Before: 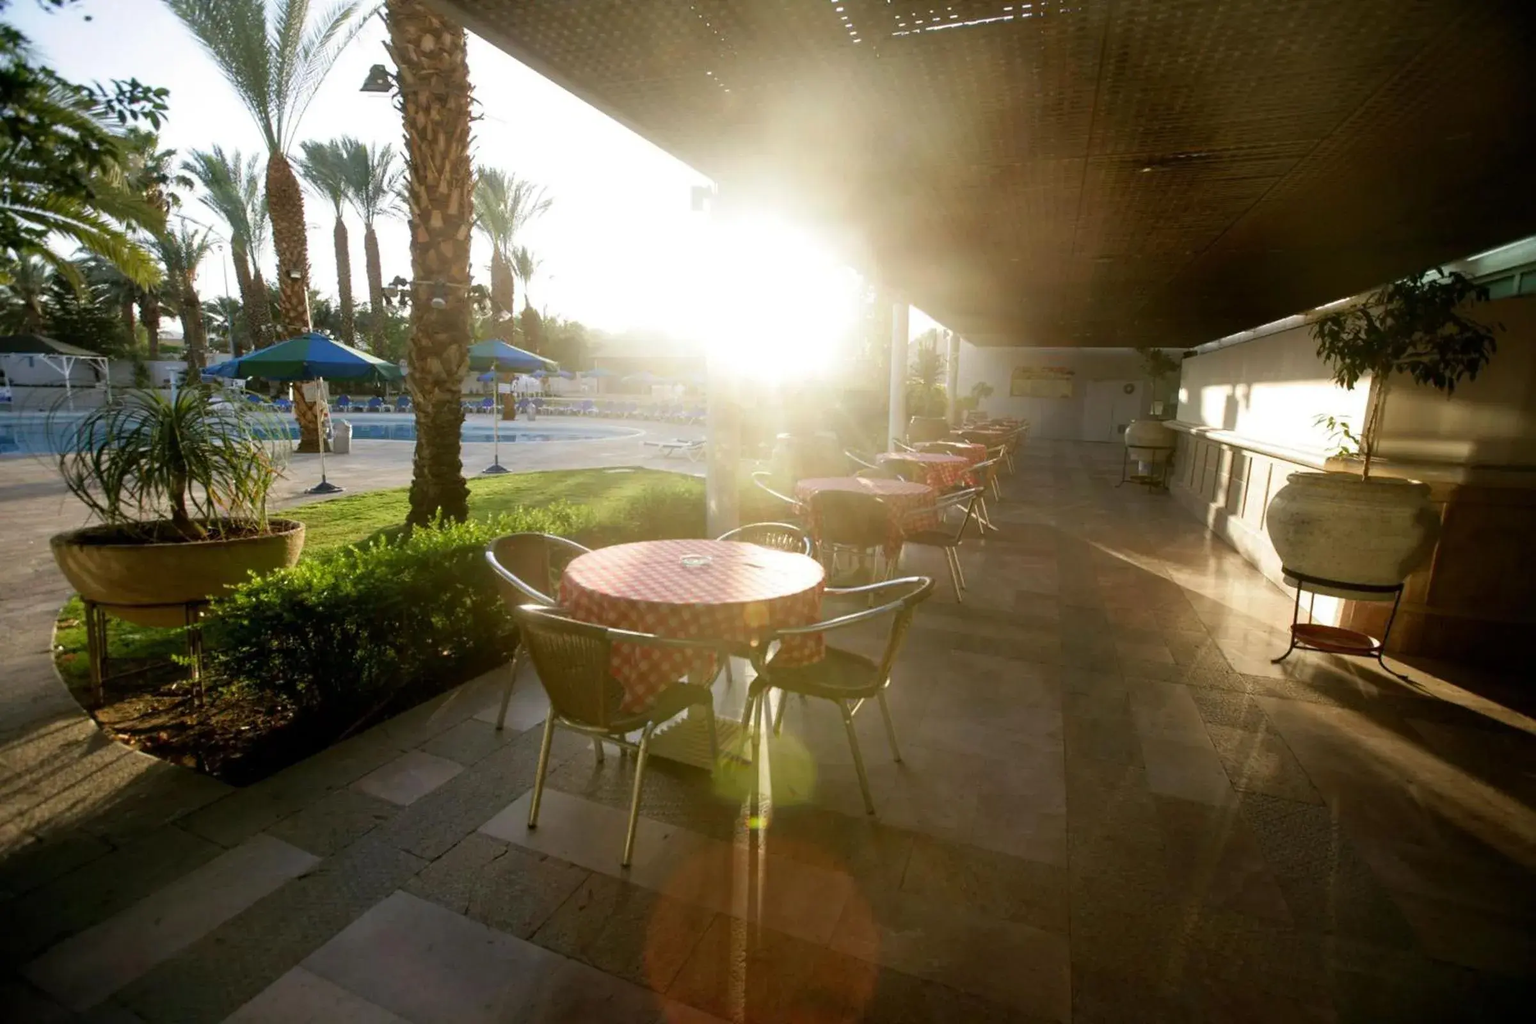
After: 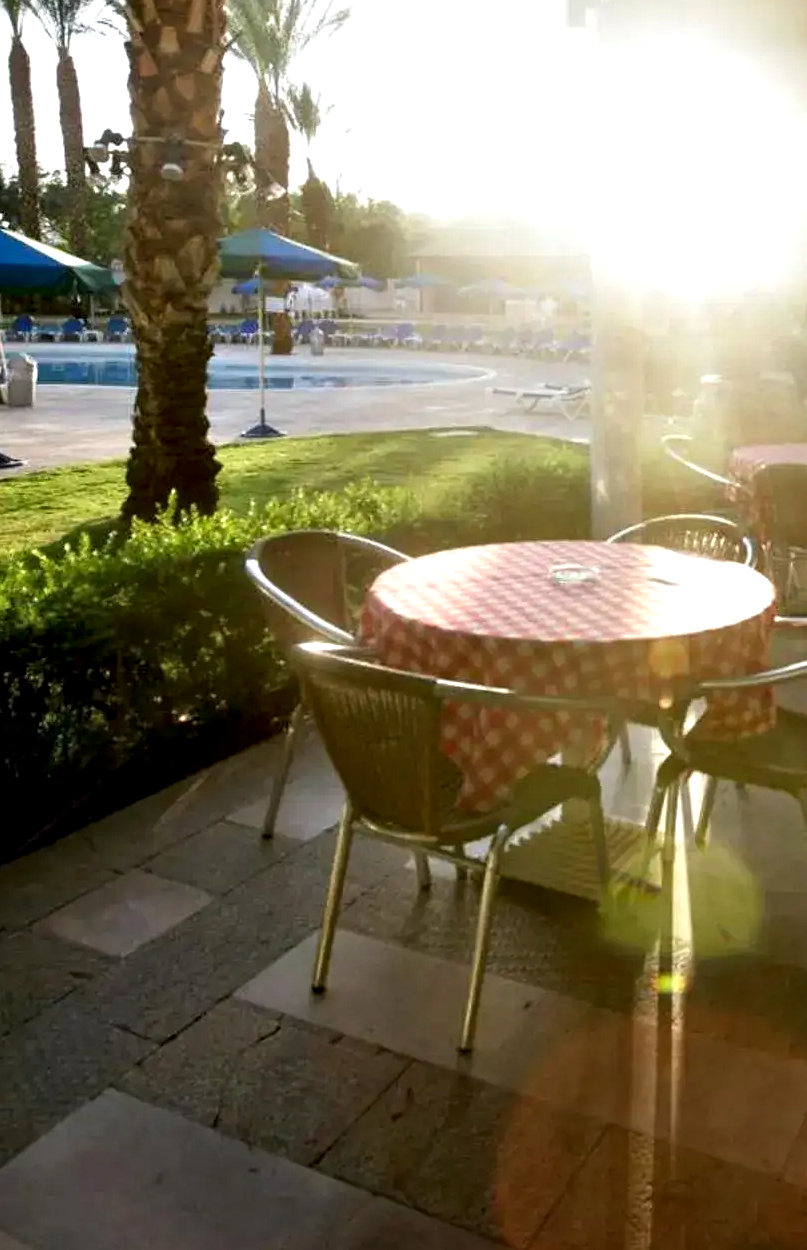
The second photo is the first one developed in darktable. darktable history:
contrast equalizer: octaves 7, y [[0.6 ×6], [0.55 ×6], [0 ×6], [0 ×6], [0 ×6]]
crop and rotate: left 21.397%, top 18.88%, right 44.962%, bottom 2.968%
